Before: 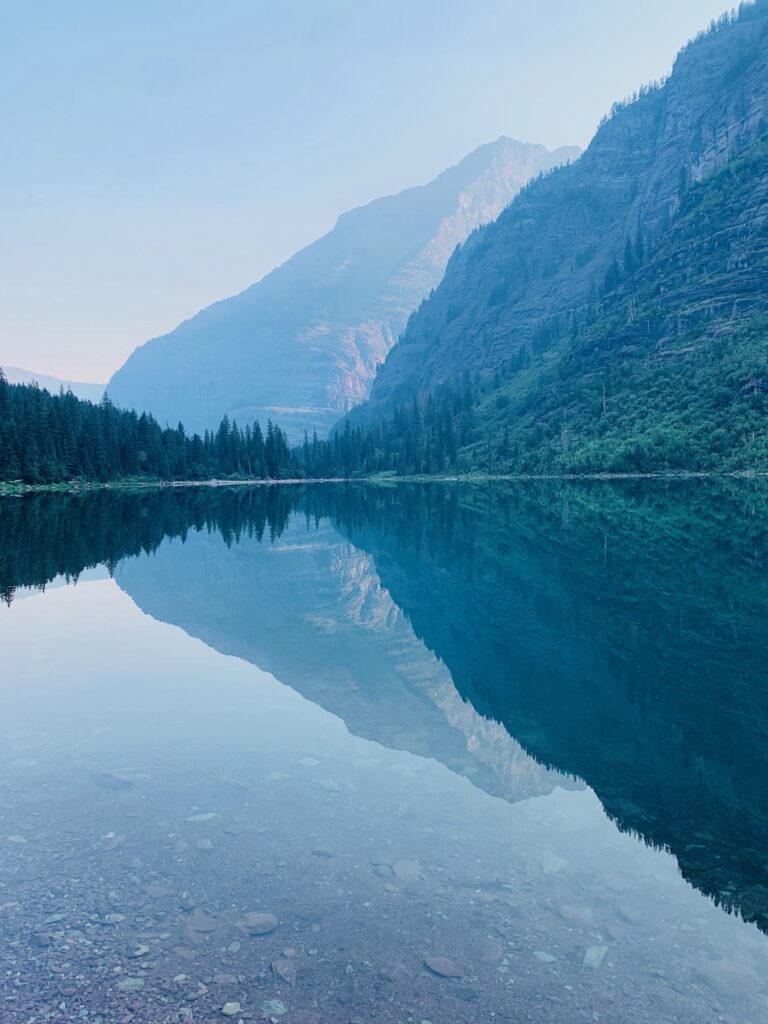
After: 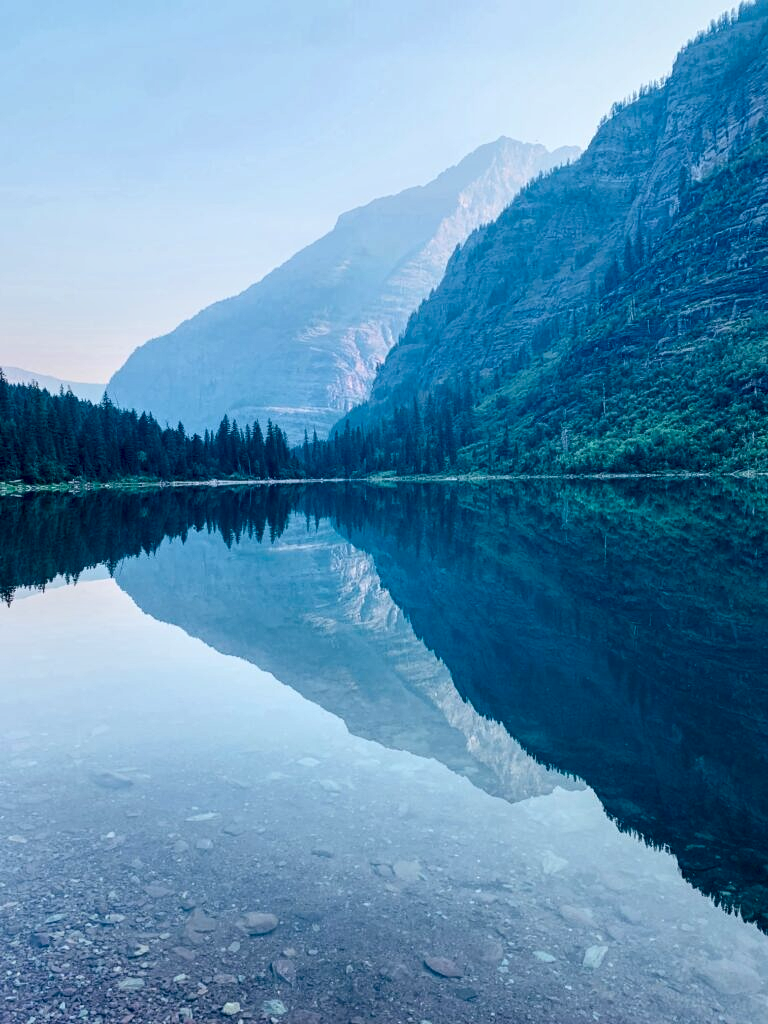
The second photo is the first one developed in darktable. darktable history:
local contrast: detail 150%
contrast brightness saturation: contrast 0.15, brightness -0.01, saturation 0.1
